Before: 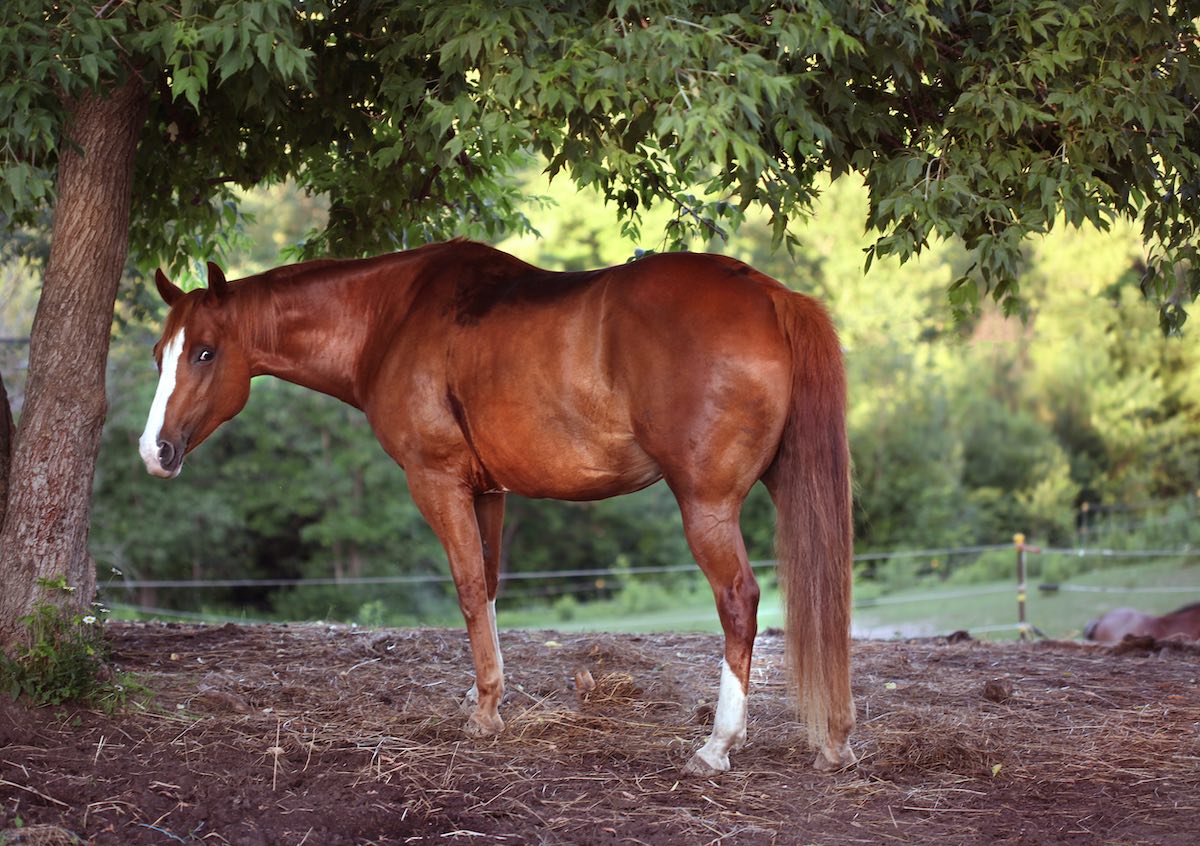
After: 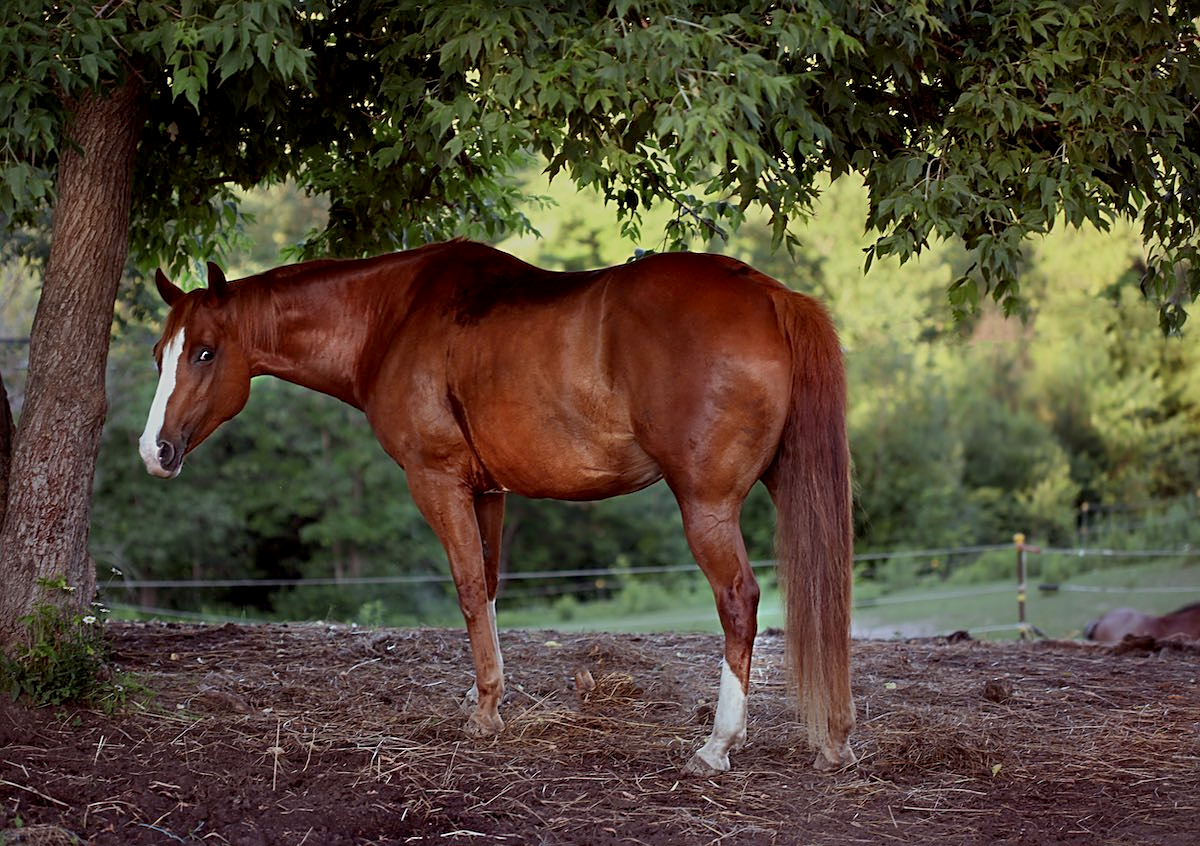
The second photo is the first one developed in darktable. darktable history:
exposure: black level correction 0.009, exposure -0.637 EV, compensate highlight preservation false
sharpen: on, module defaults
